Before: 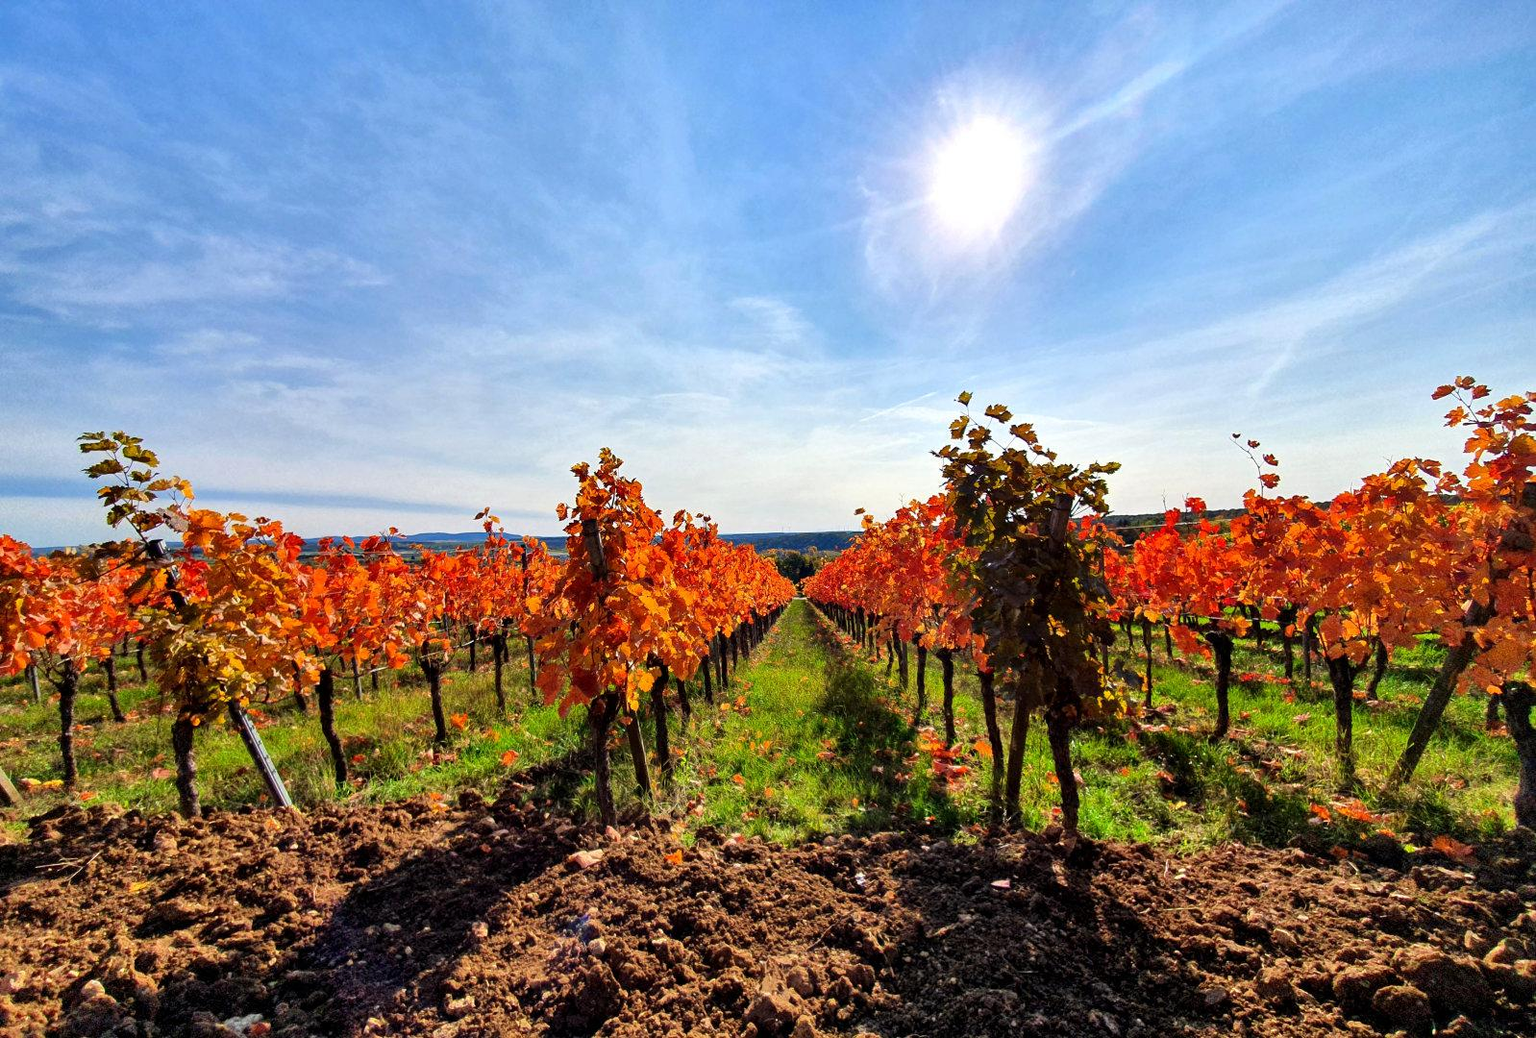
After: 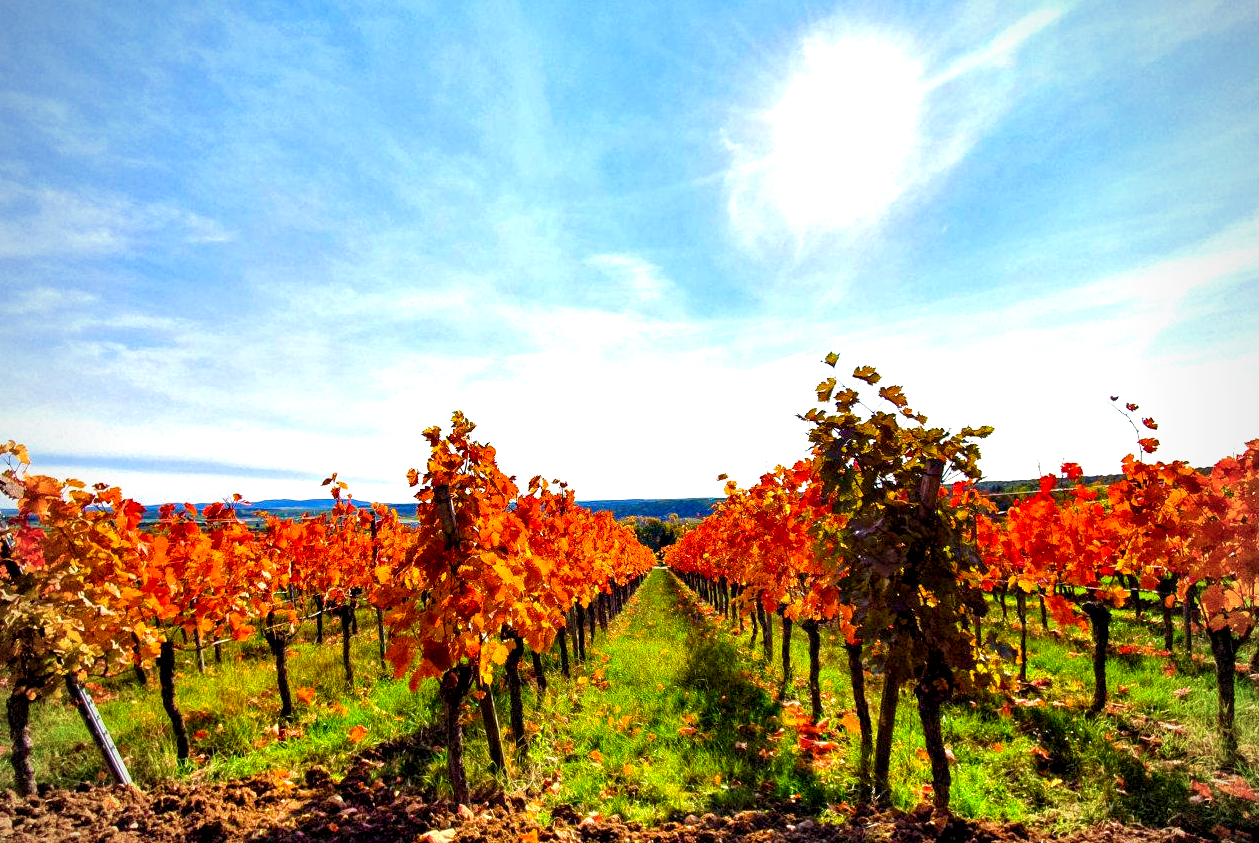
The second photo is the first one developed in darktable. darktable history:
color balance rgb: perceptual saturation grading › global saturation 45%, perceptual saturation grading › highlights -25%, perceptual saturation grading › shadows 50%, perceptual brilliance grading › global brilliance 3%, global vibrance 3%
local contrast: highlights 100%, shadows 100%, detail 120%, midtone range 0.2
vignetting: fall-off radius 60.92%
velvia: on, module defaults
crop and rotate: left 10.77%, top 5.1%, right 10.41%, bottom 16.76%
exposure: black level correction 0.001, exposure 0.5 EV, compensate exposure bias true, compensate highlight preservation false
